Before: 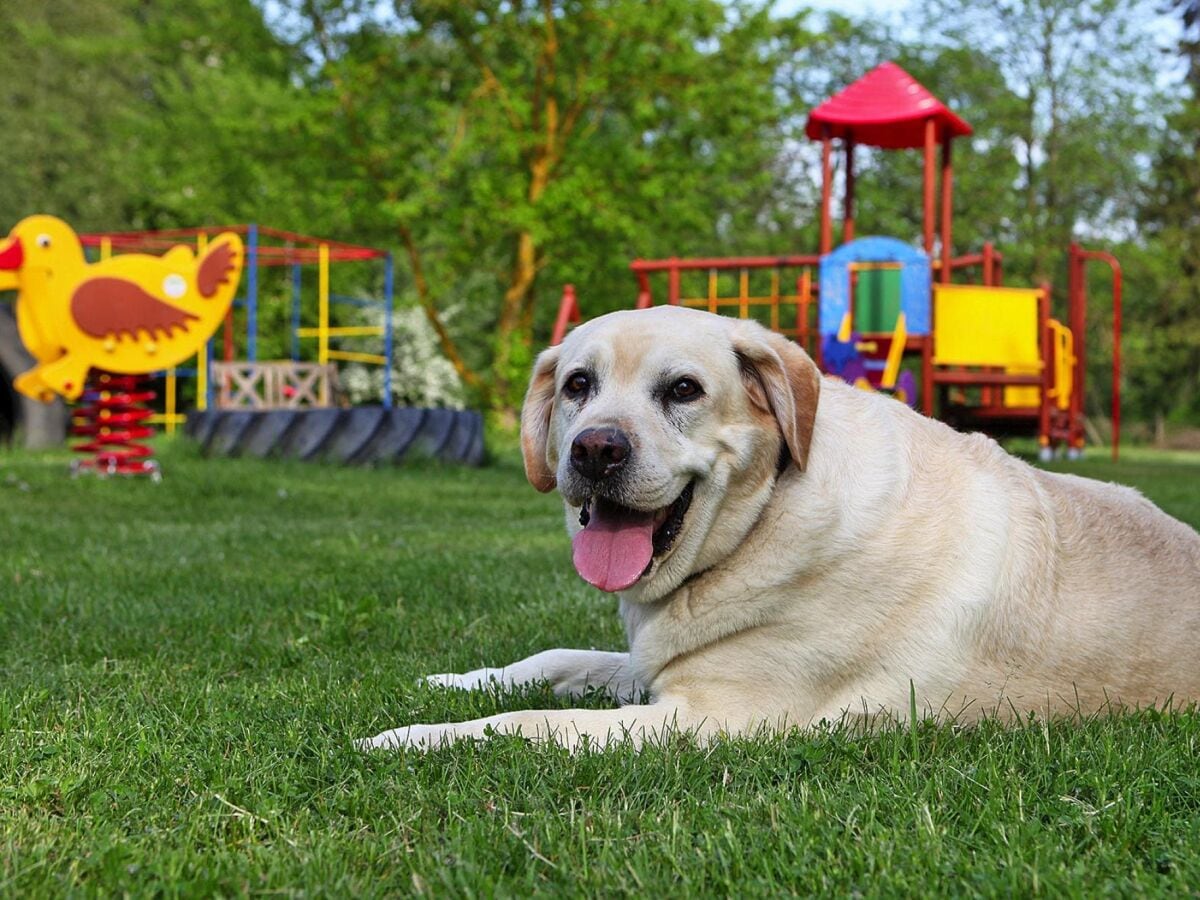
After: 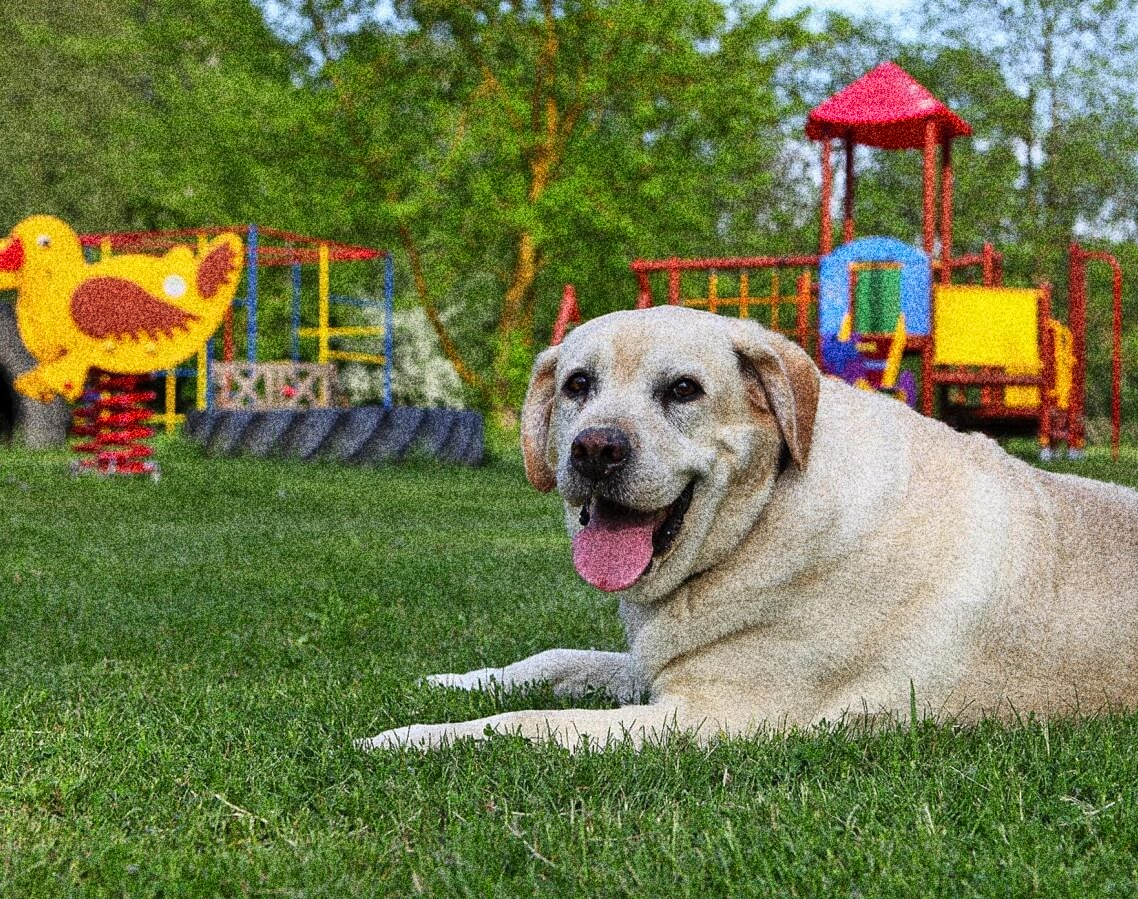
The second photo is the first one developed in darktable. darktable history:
grain: coarseness 30.02 ISO, strength 100%
crop and rotate: right 5.167%
